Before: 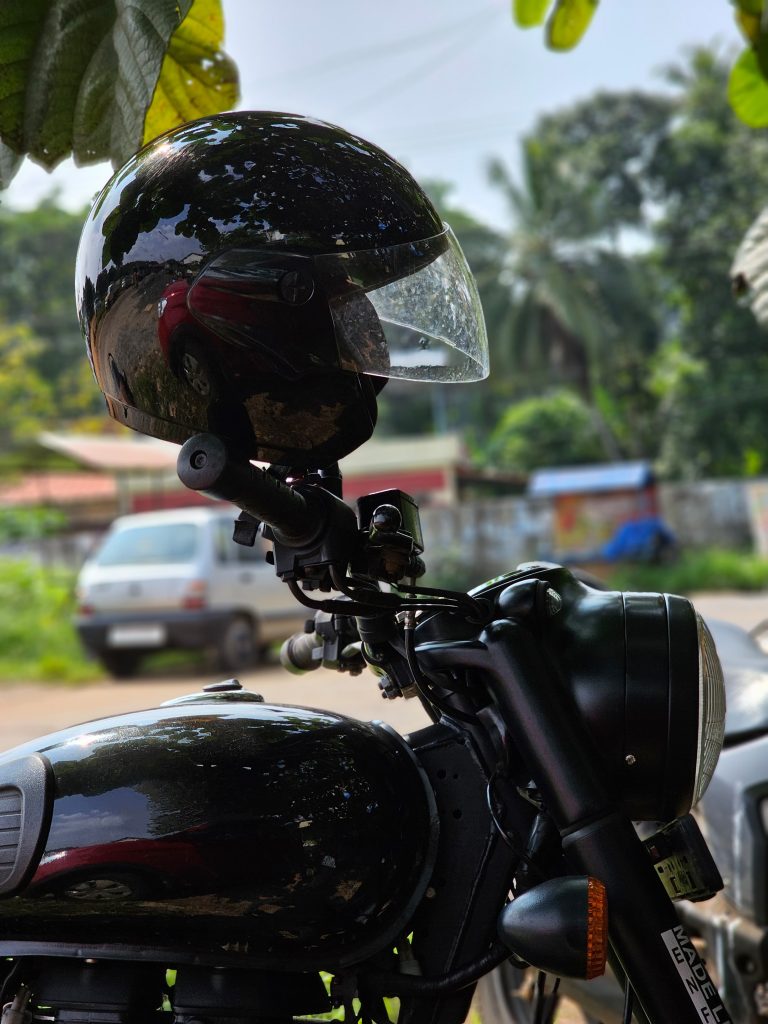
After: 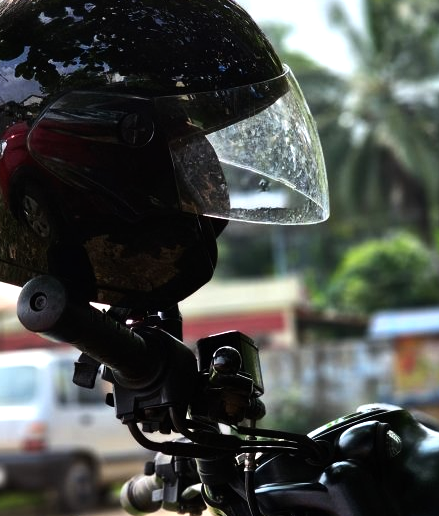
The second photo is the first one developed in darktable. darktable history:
tone equalizer: -8 EV -0.75 EV, -7 EV -0.7 EV, -6 EV -0.6 EV, -5 EV -0.4 EV, -3 EV 0.4 EV, -2 EV 0.6 EV, -1 EV 0.7 EV, +0 EV 0.75 EV, edges refinement/feathering 500, mask exposure compensation -1.57 EV, preserve details no
crop: left 20.932%, top 15.471%, right 21.848%, bottom 34.081%
